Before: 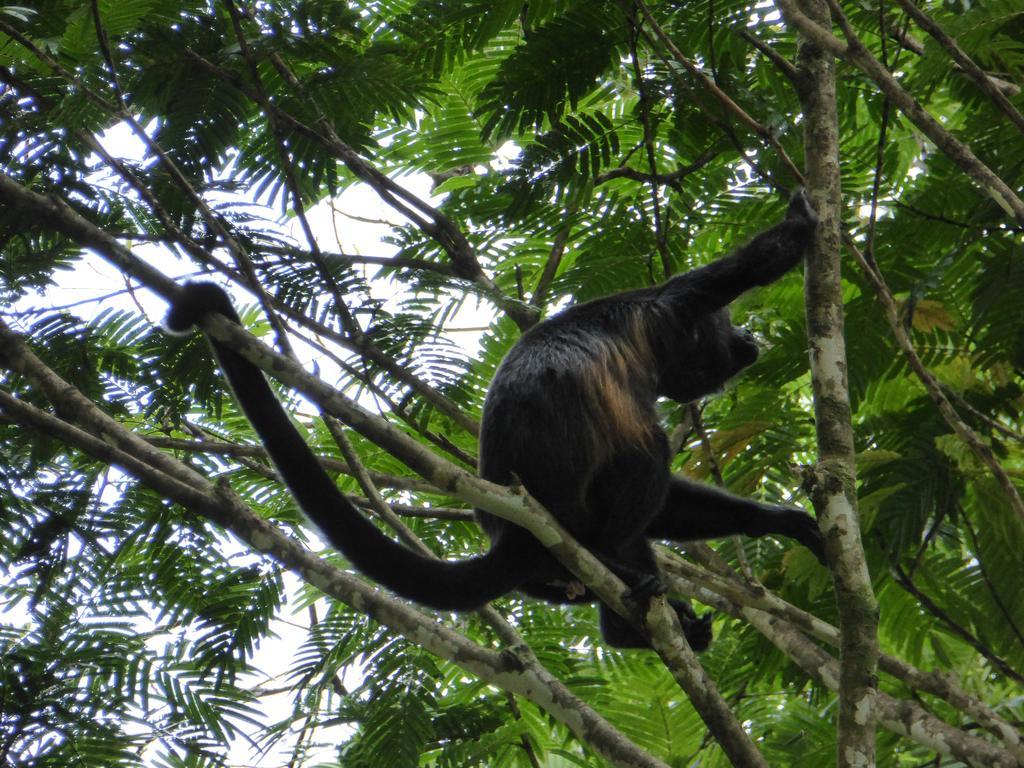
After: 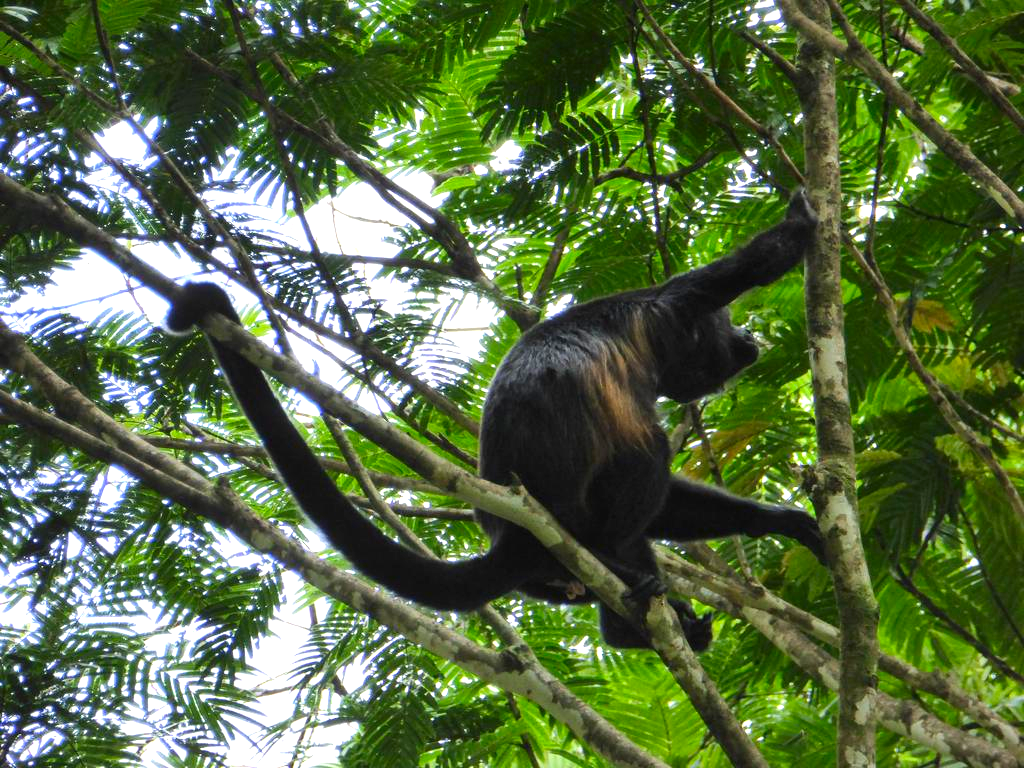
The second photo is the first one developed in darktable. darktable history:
contrast brightness saturation: contrast 0.088, saturation 0.277
tone equalizer: on, module defaults
exposure: exposure 0.742 EV, compensate highlight preservation false
